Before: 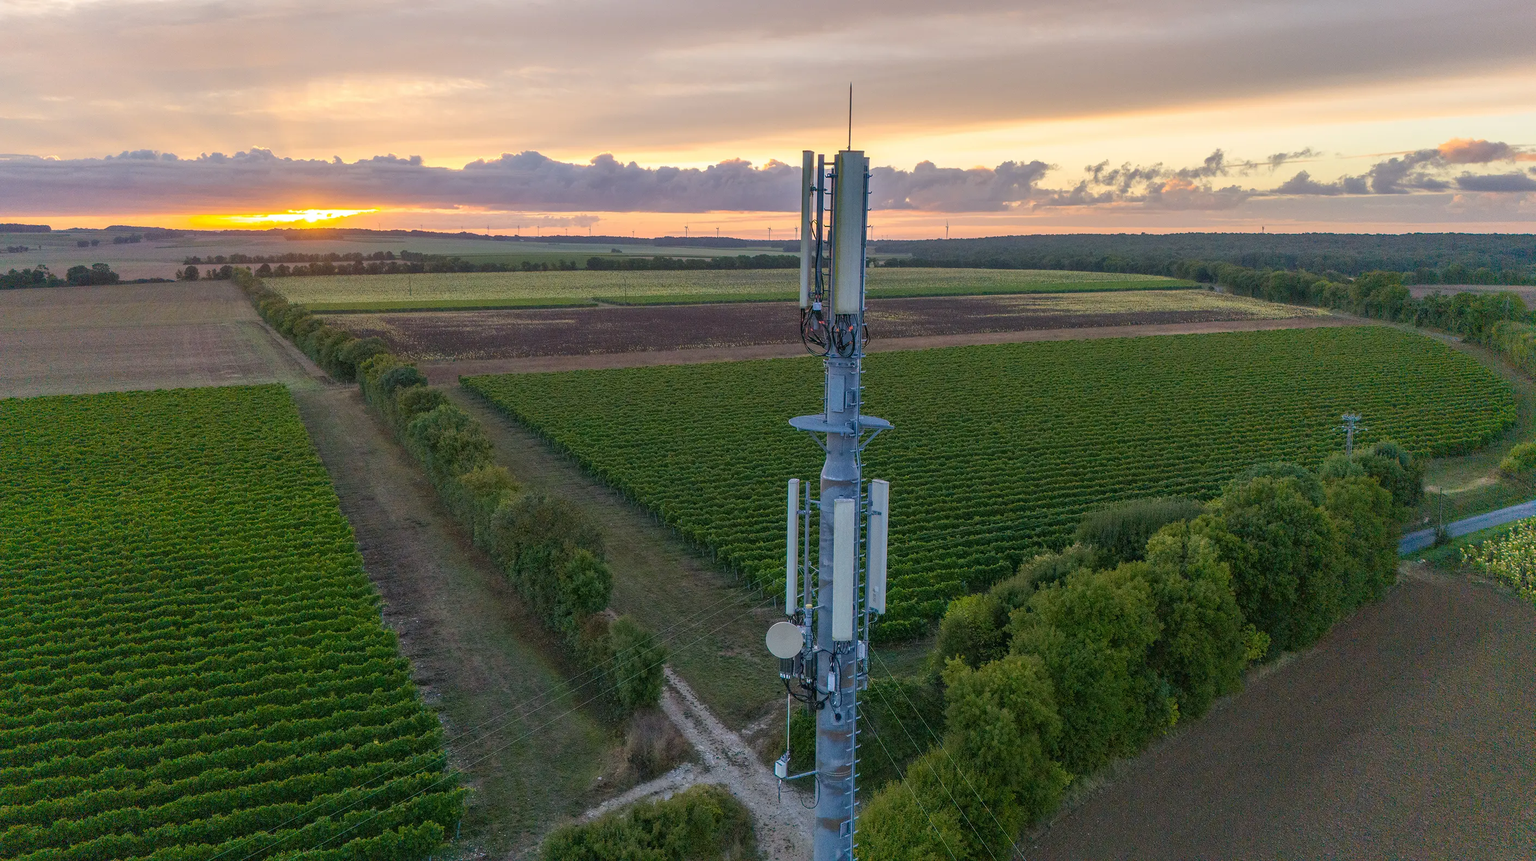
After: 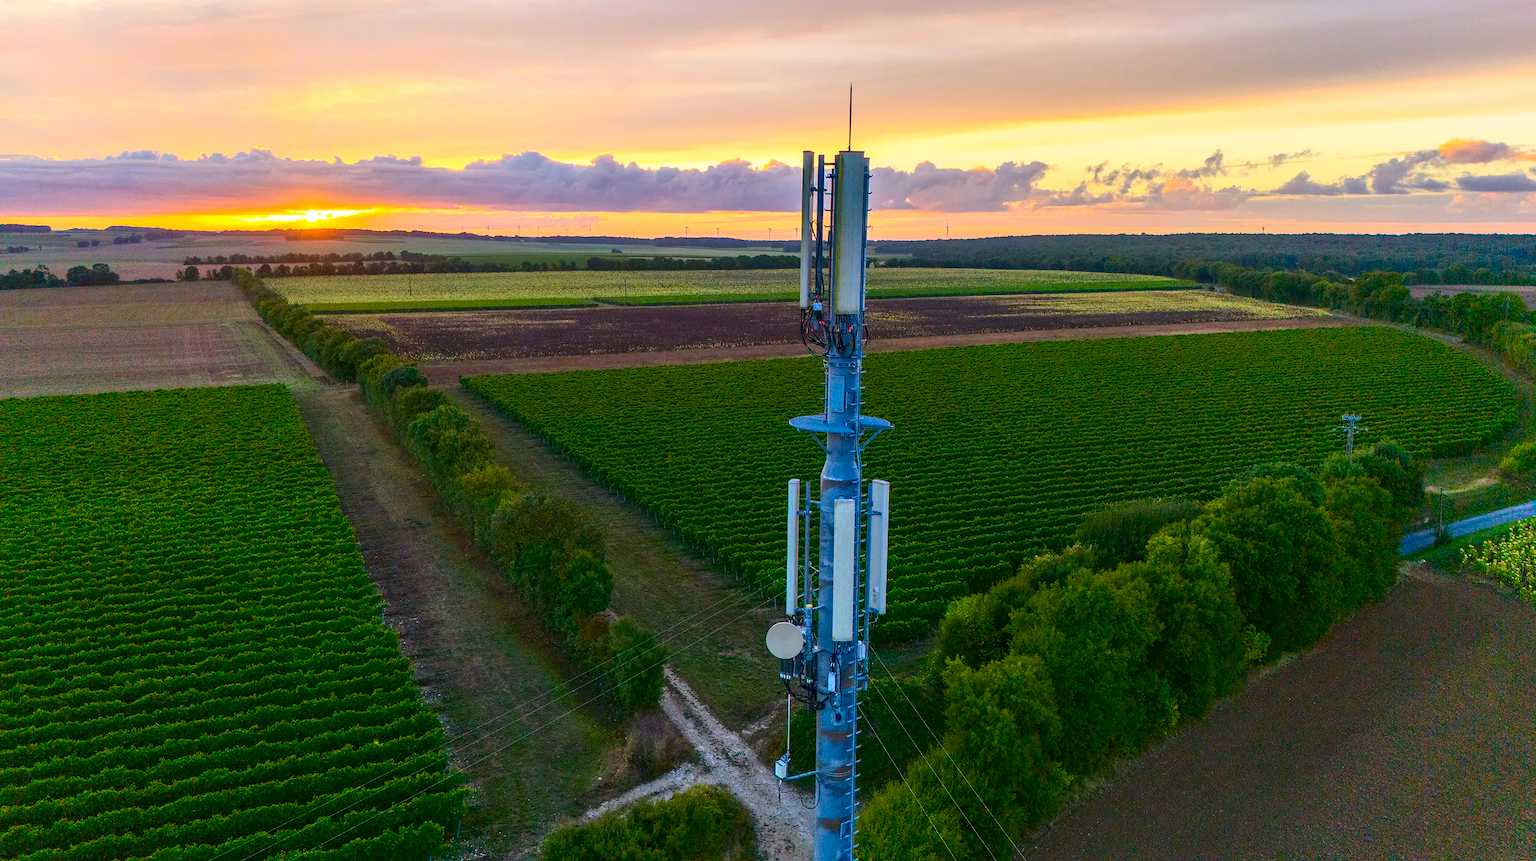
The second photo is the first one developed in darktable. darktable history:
contrast brightness saturation: contrast 0.264, brightness 0.018, saturation 0.851
